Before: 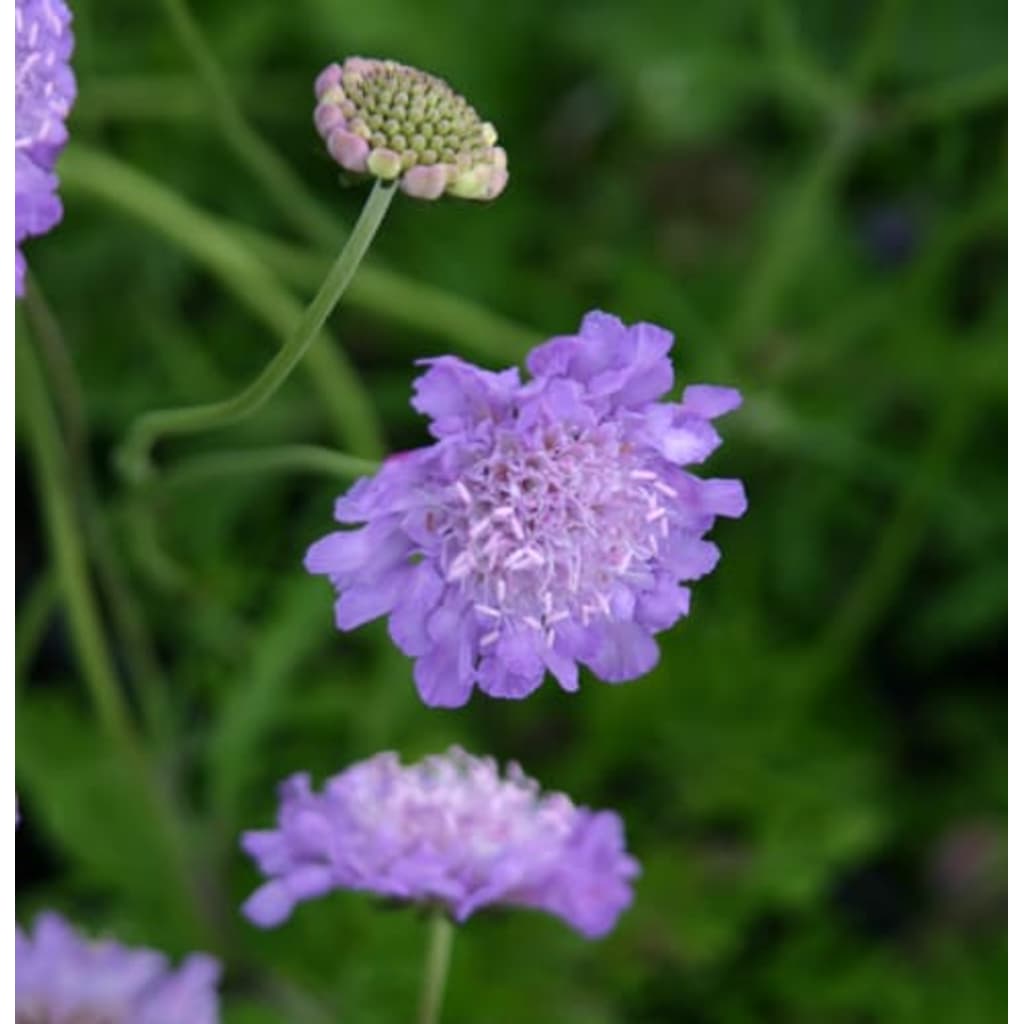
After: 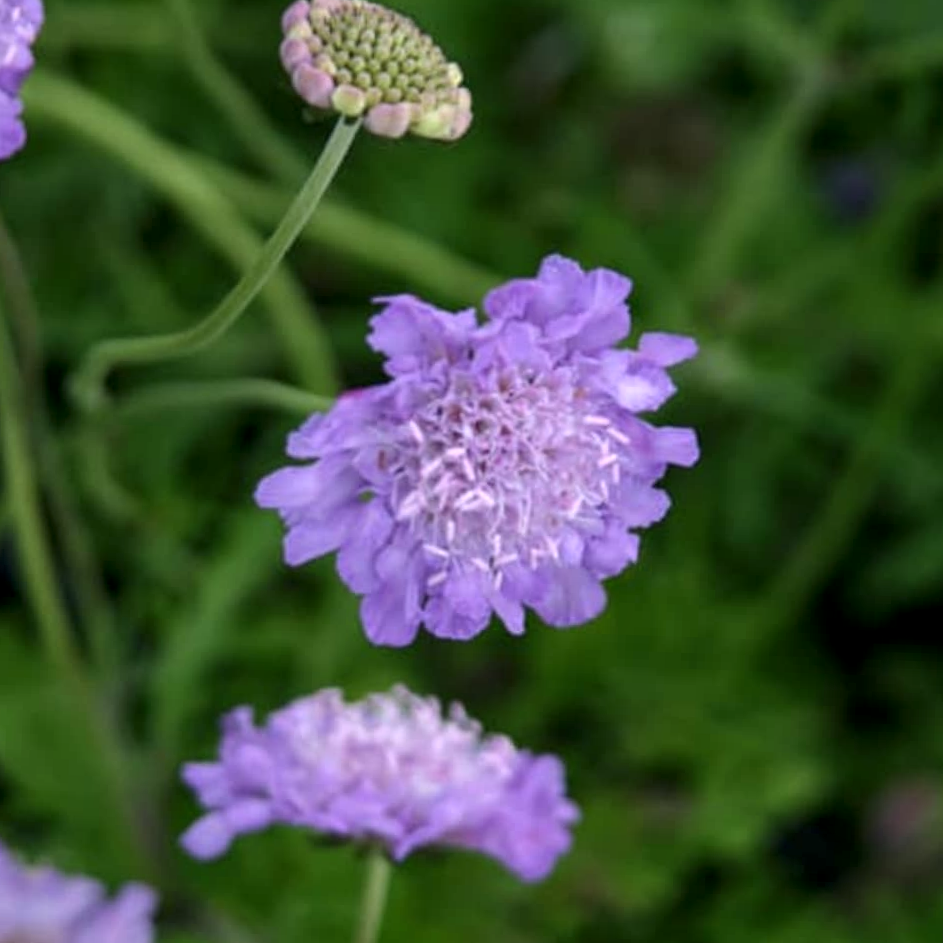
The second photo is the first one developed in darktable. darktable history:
exposure: black level correction 0, exposure 0 EV, compensate highlight preservation false
crop and rotate: angle -2.01°, left 3.152%, top 4.273%, right 1.5%, bottom 0.426%
local contrast: on, module defaults
